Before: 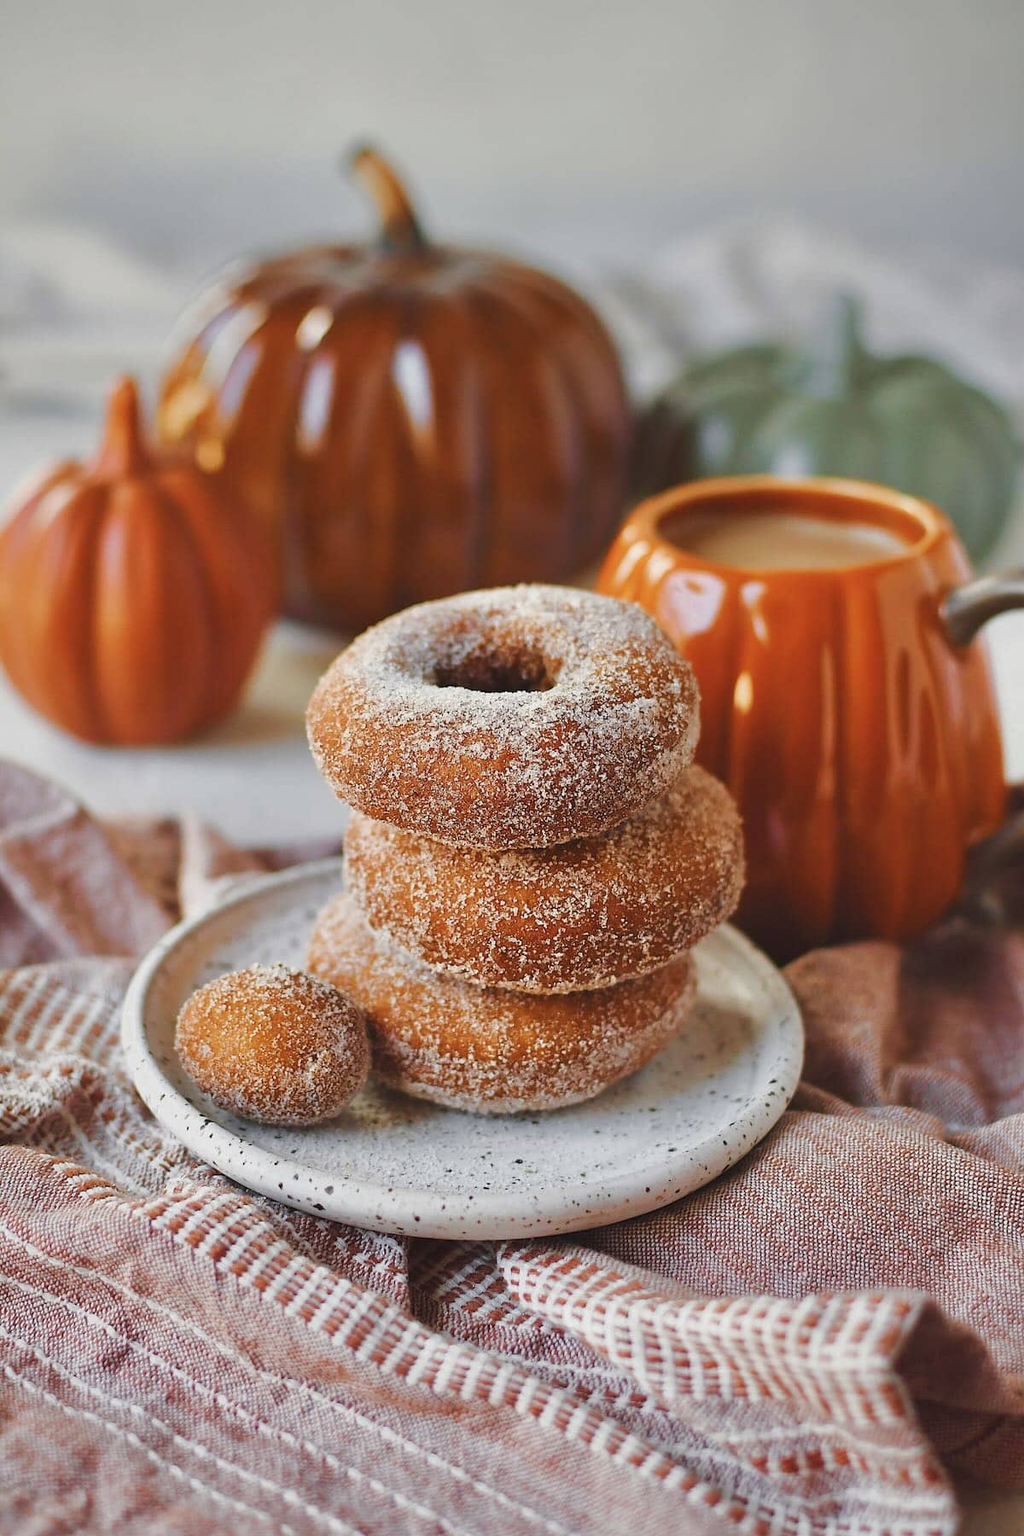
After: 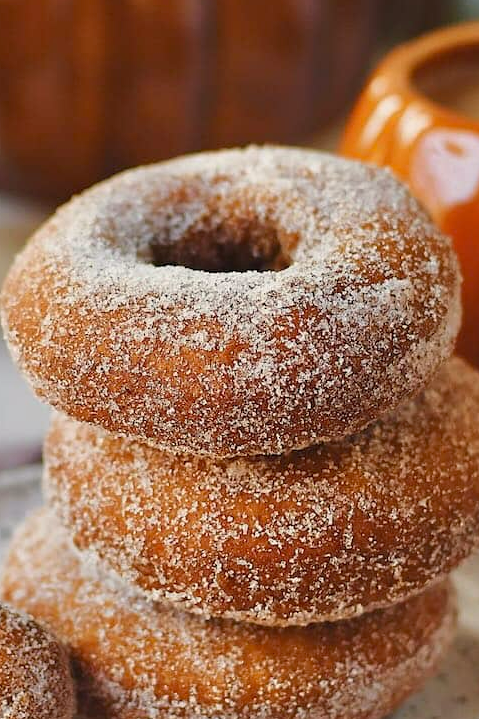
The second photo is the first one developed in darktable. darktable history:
crop: left 30%, top 30%, right 30%, bottom 30%
color calibration: x 0.342, y 0.356, temperature 5122 K
